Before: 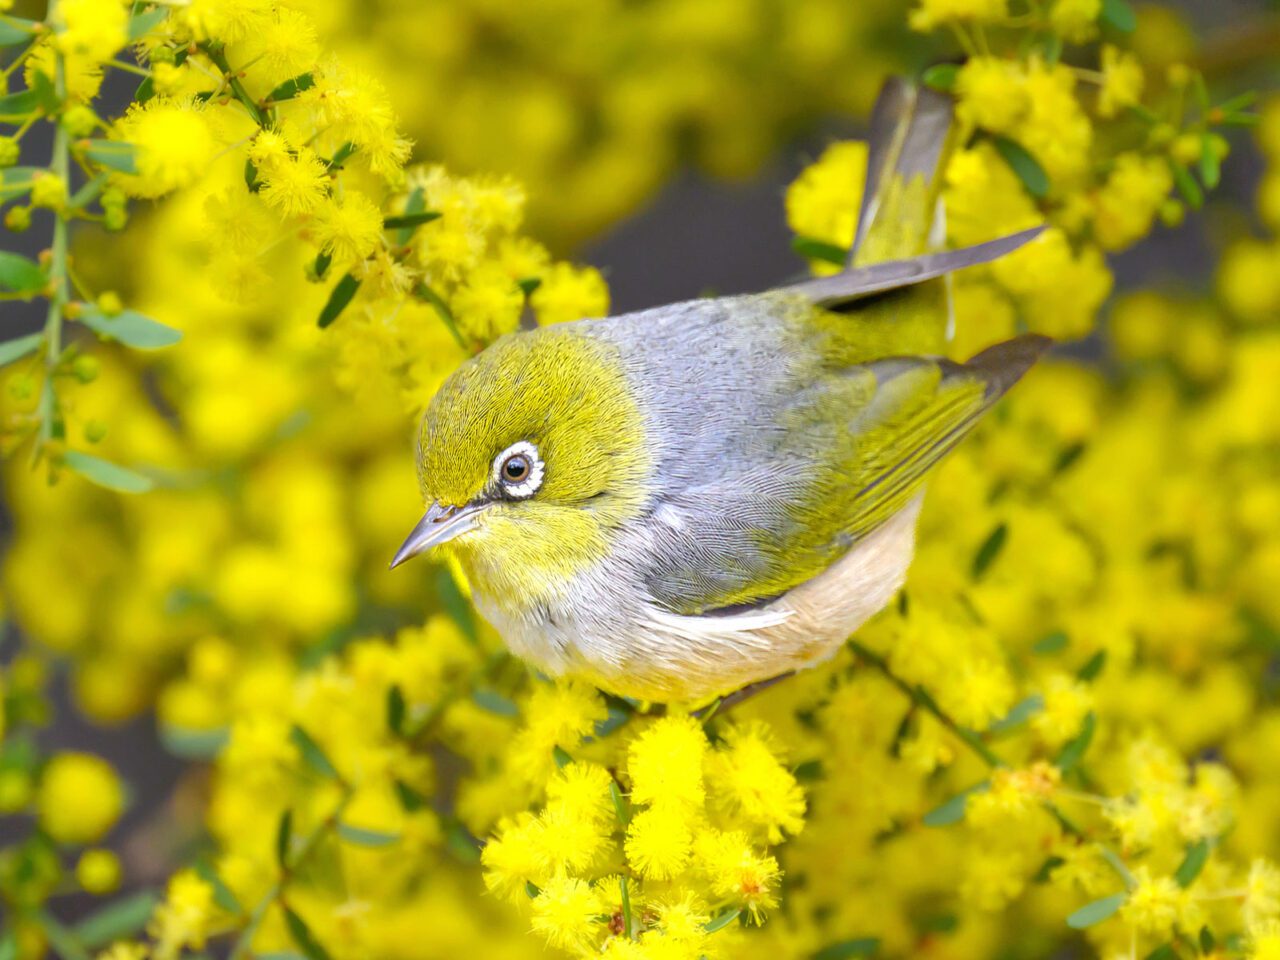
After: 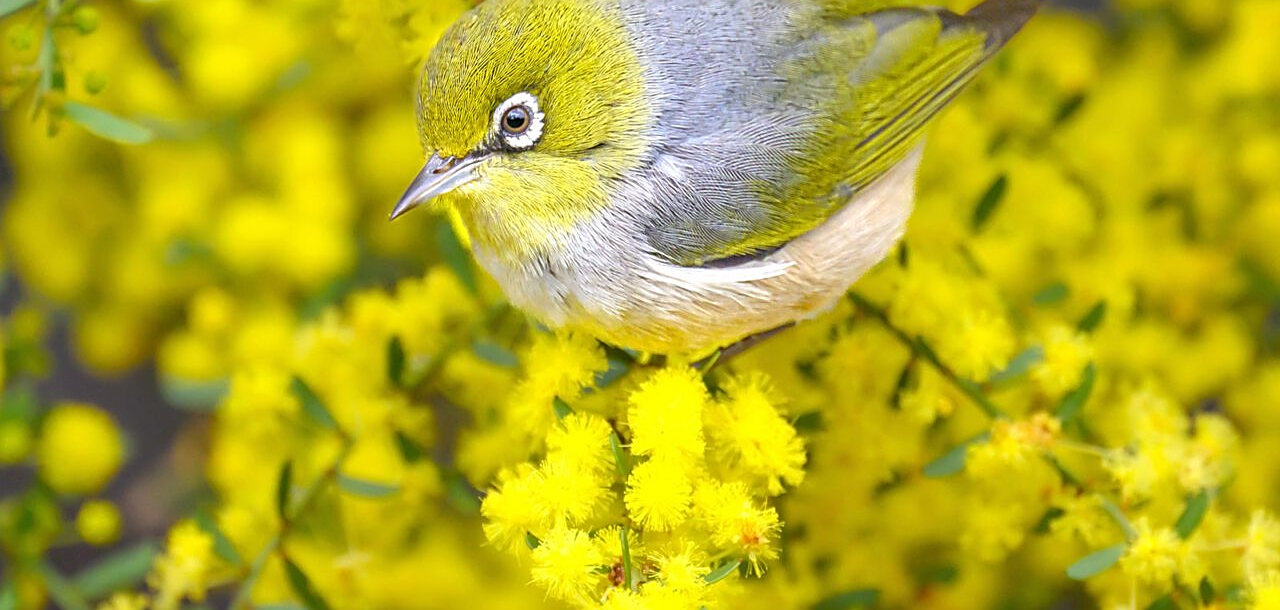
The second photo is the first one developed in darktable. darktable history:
crop and rotate: top 36.435%
sharpen: on, module defaults
